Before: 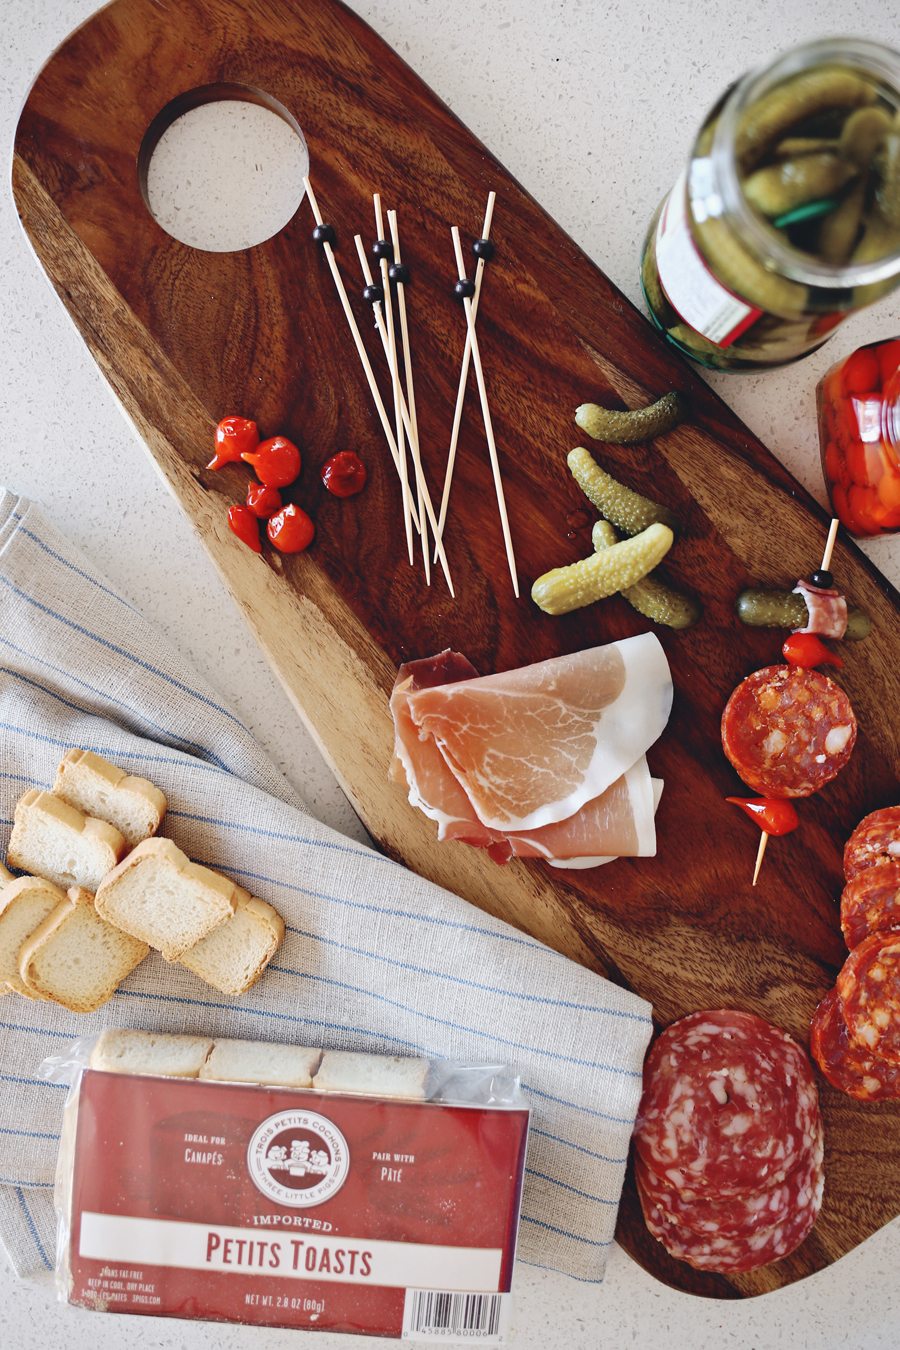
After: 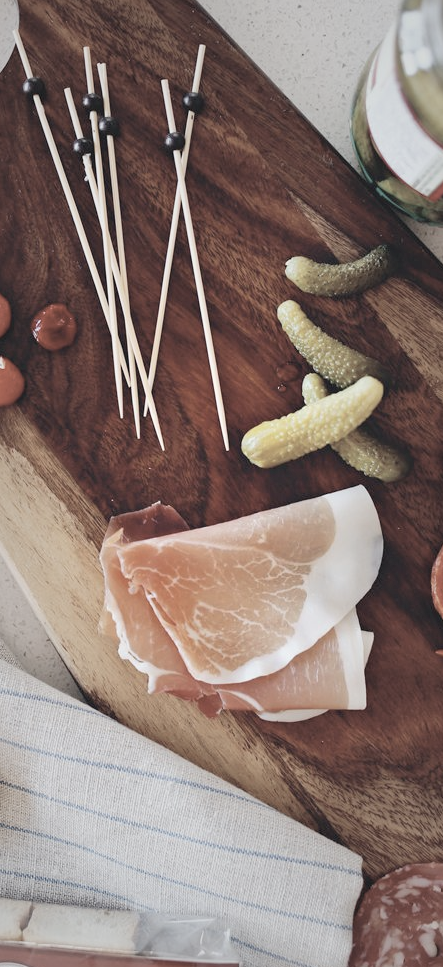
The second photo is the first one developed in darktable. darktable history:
vignetting: fall-off start 19.02%, fall-off radius 137.59%, width/height ratio 0.627, shape 0.602
velvia: on, module defaults
crop: left 32.326%, top 10.93%, right 18.373%, bottom 17.389%
contrast brightness saturation: brightness 0.184, saturation -0.483
